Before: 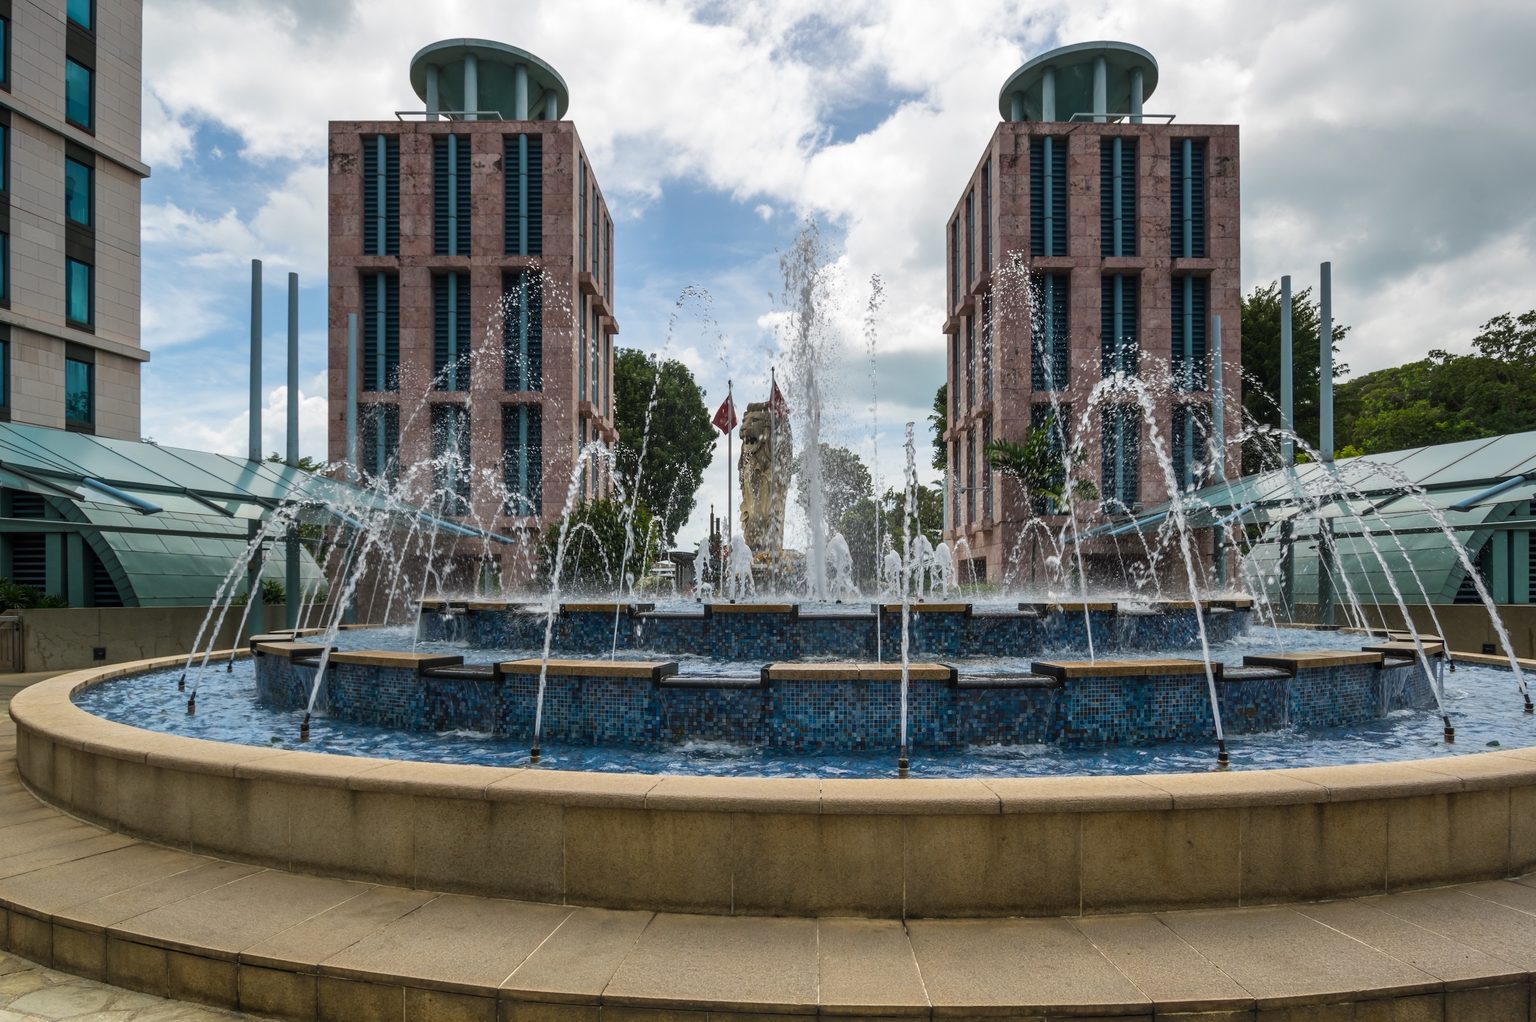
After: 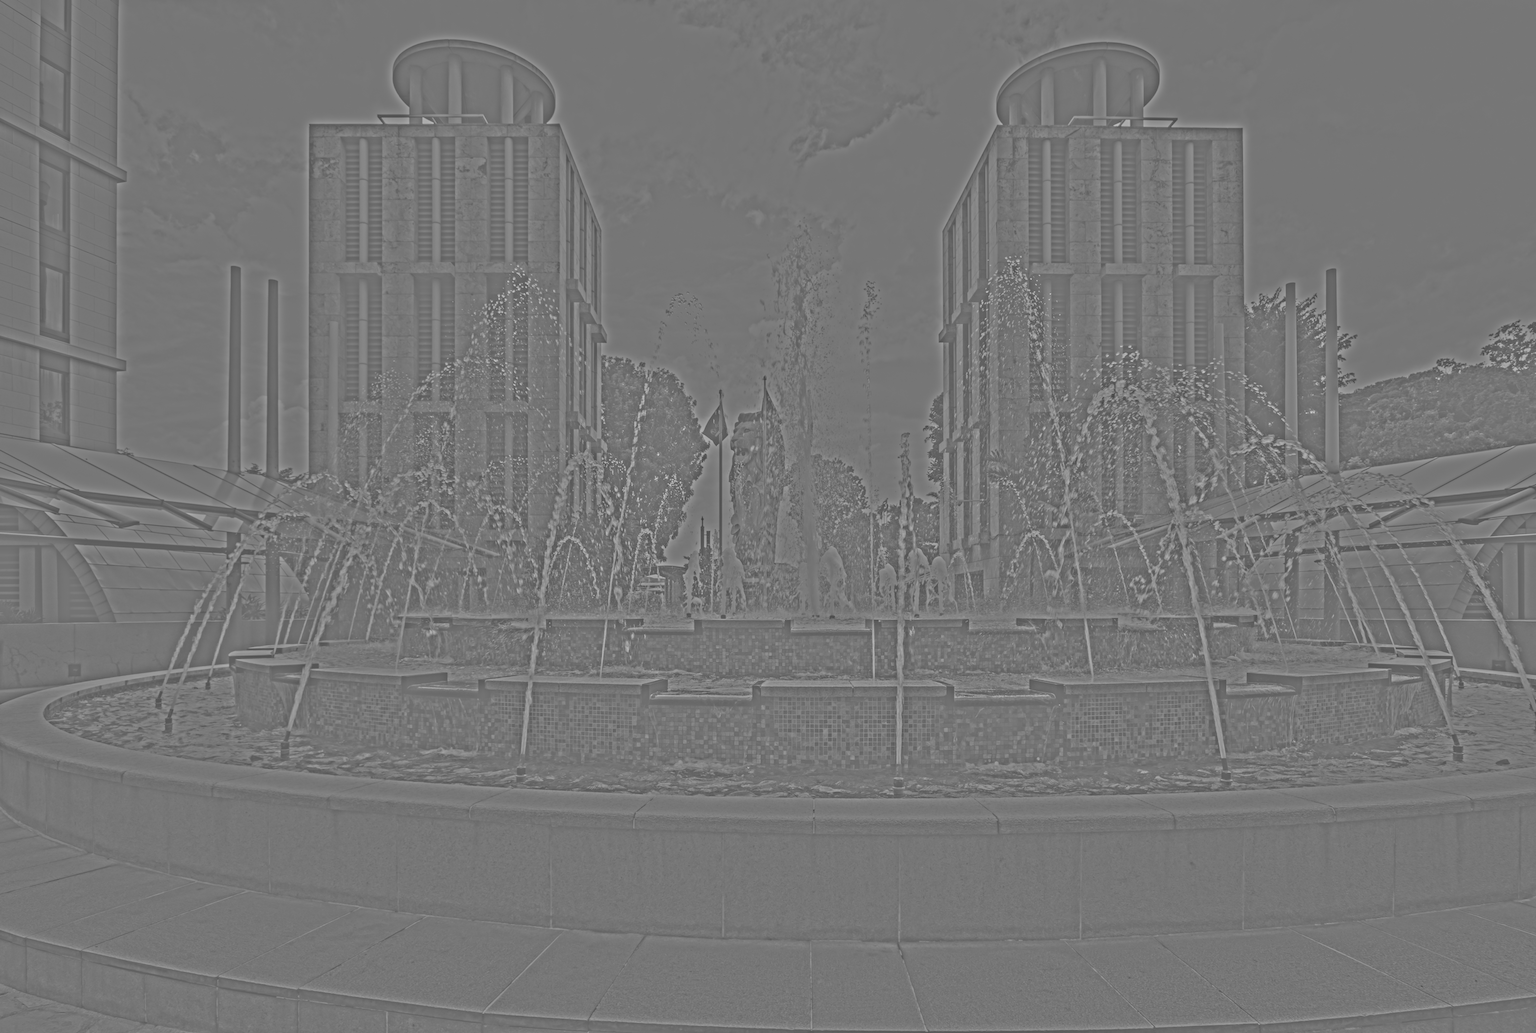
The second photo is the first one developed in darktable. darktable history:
crop and rotate: left 1.774%, right 0.633%, bottom 1.28%
rgb curve: curves: ch0 [(0, 0) (0.072, 0.166) (0.217, 0.293) (0.414, 0.42) (1, 1)], compensate middle gray true, preserve colors basic power
exposure: exposure -0.582 EV, compensate highlight preservation false
highpass: sharpness 25.84%, contrast boost 14.94%
color balance: output saturation 120%
